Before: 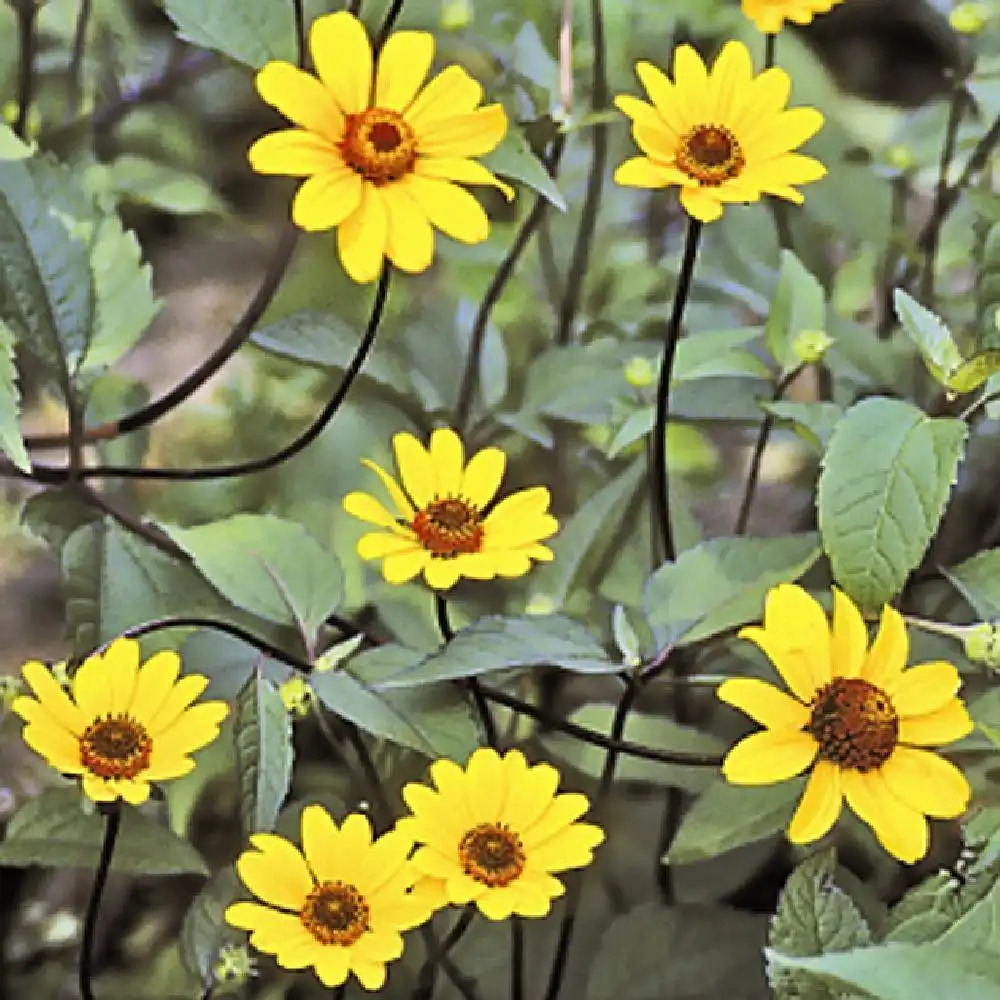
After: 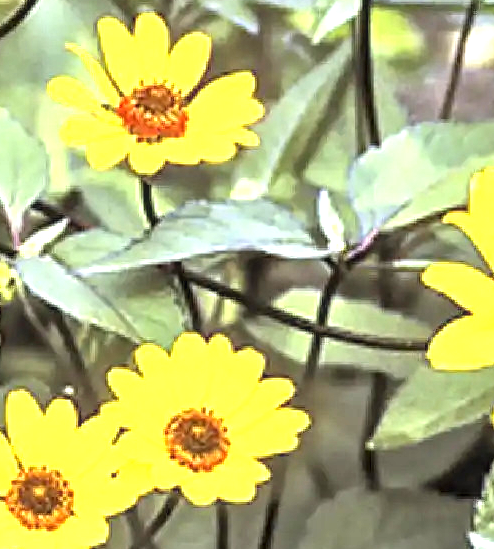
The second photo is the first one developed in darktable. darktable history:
local contrast: on, module defaults
crop: left 29.512%, top 41.522%, right 21.081%, bottom 3.512%
exposure: exposure 1.248 EV, compensate highlight preservation false
